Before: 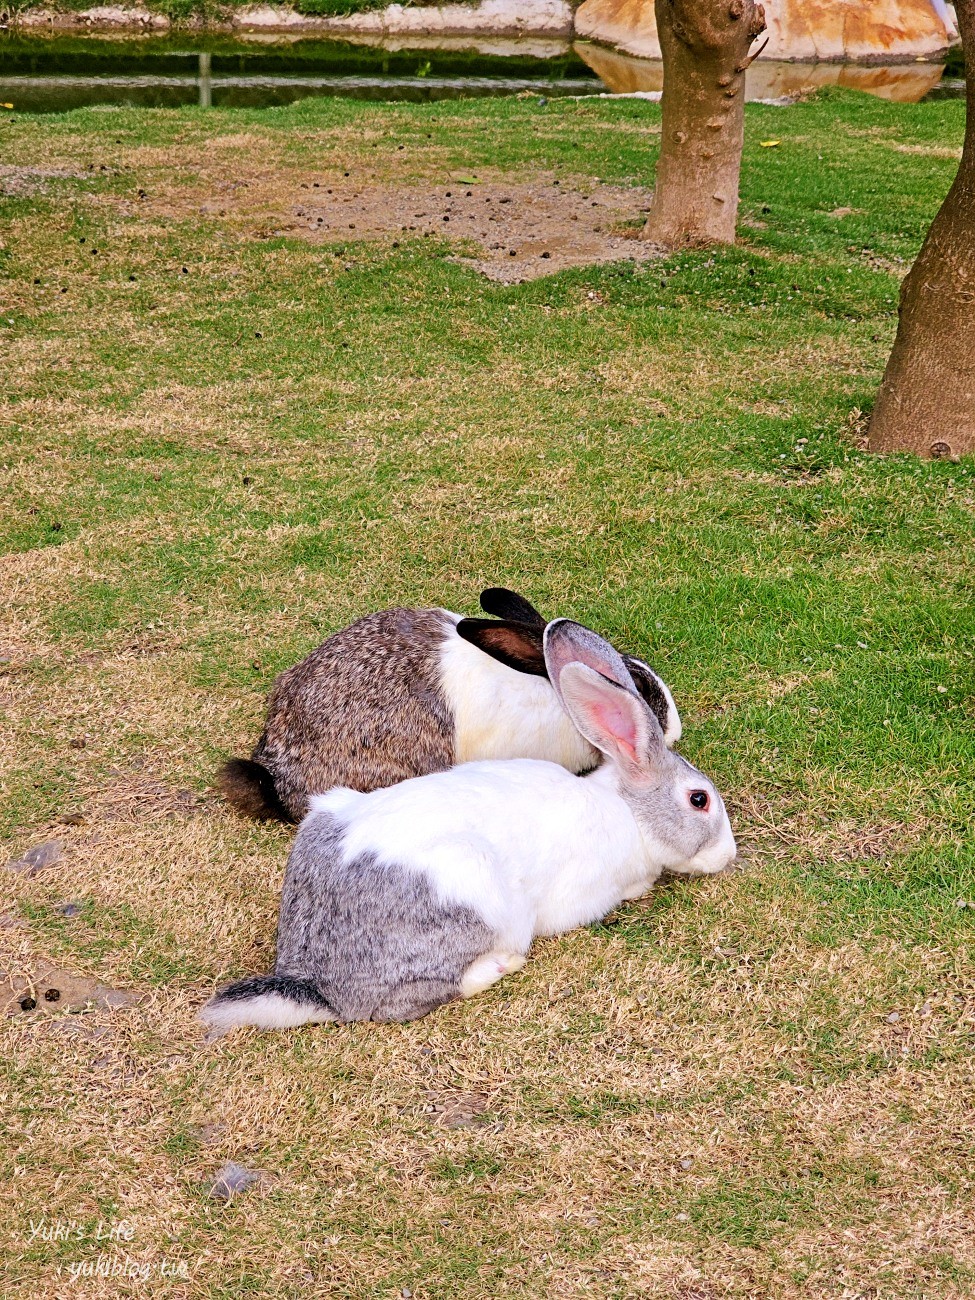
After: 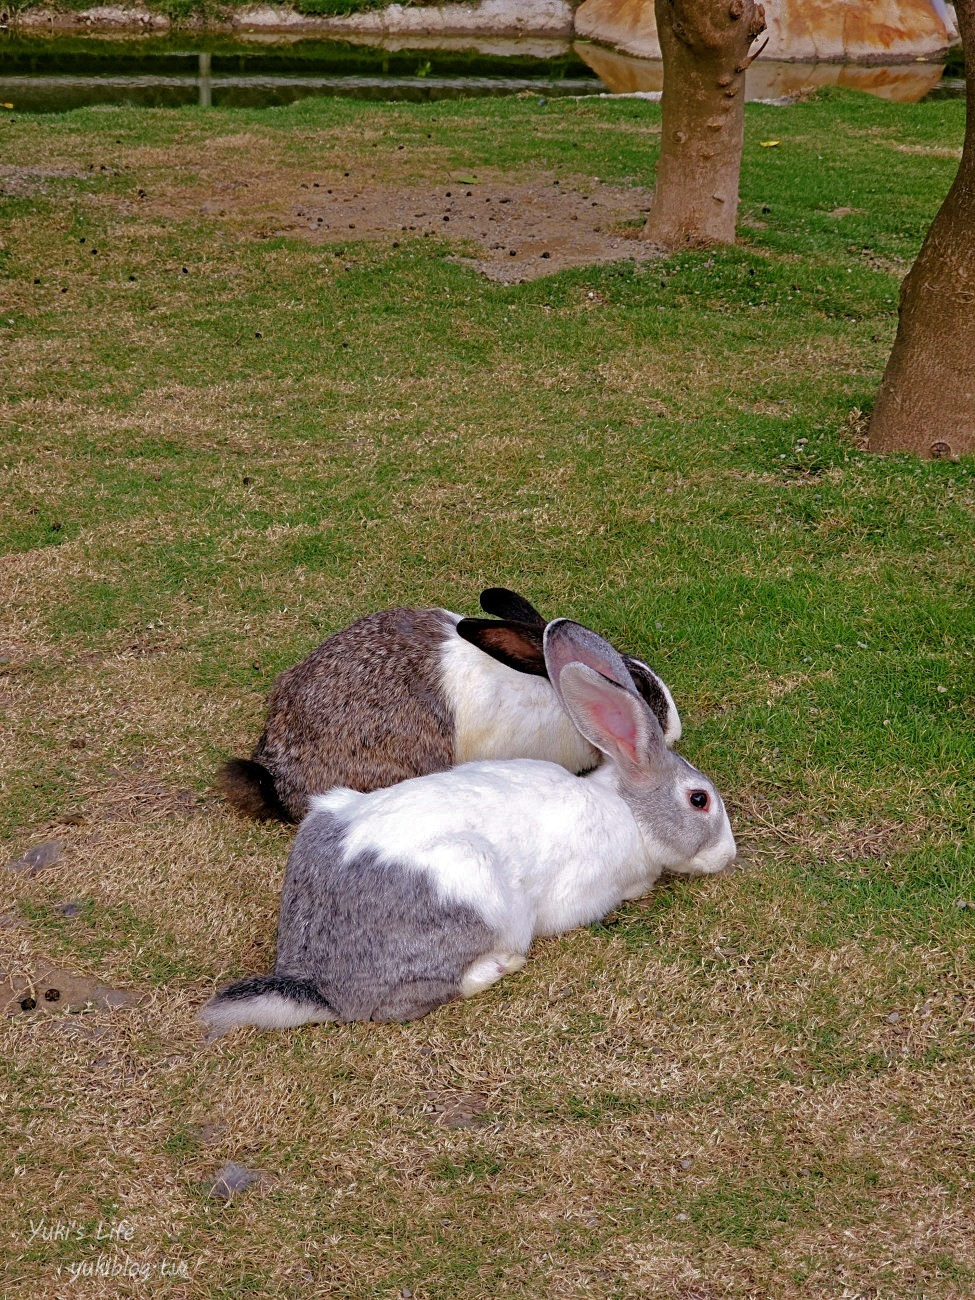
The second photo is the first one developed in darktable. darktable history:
base curve: curves: ch0 [(0, 0) (0.826, 0.587) (1, 1)]
